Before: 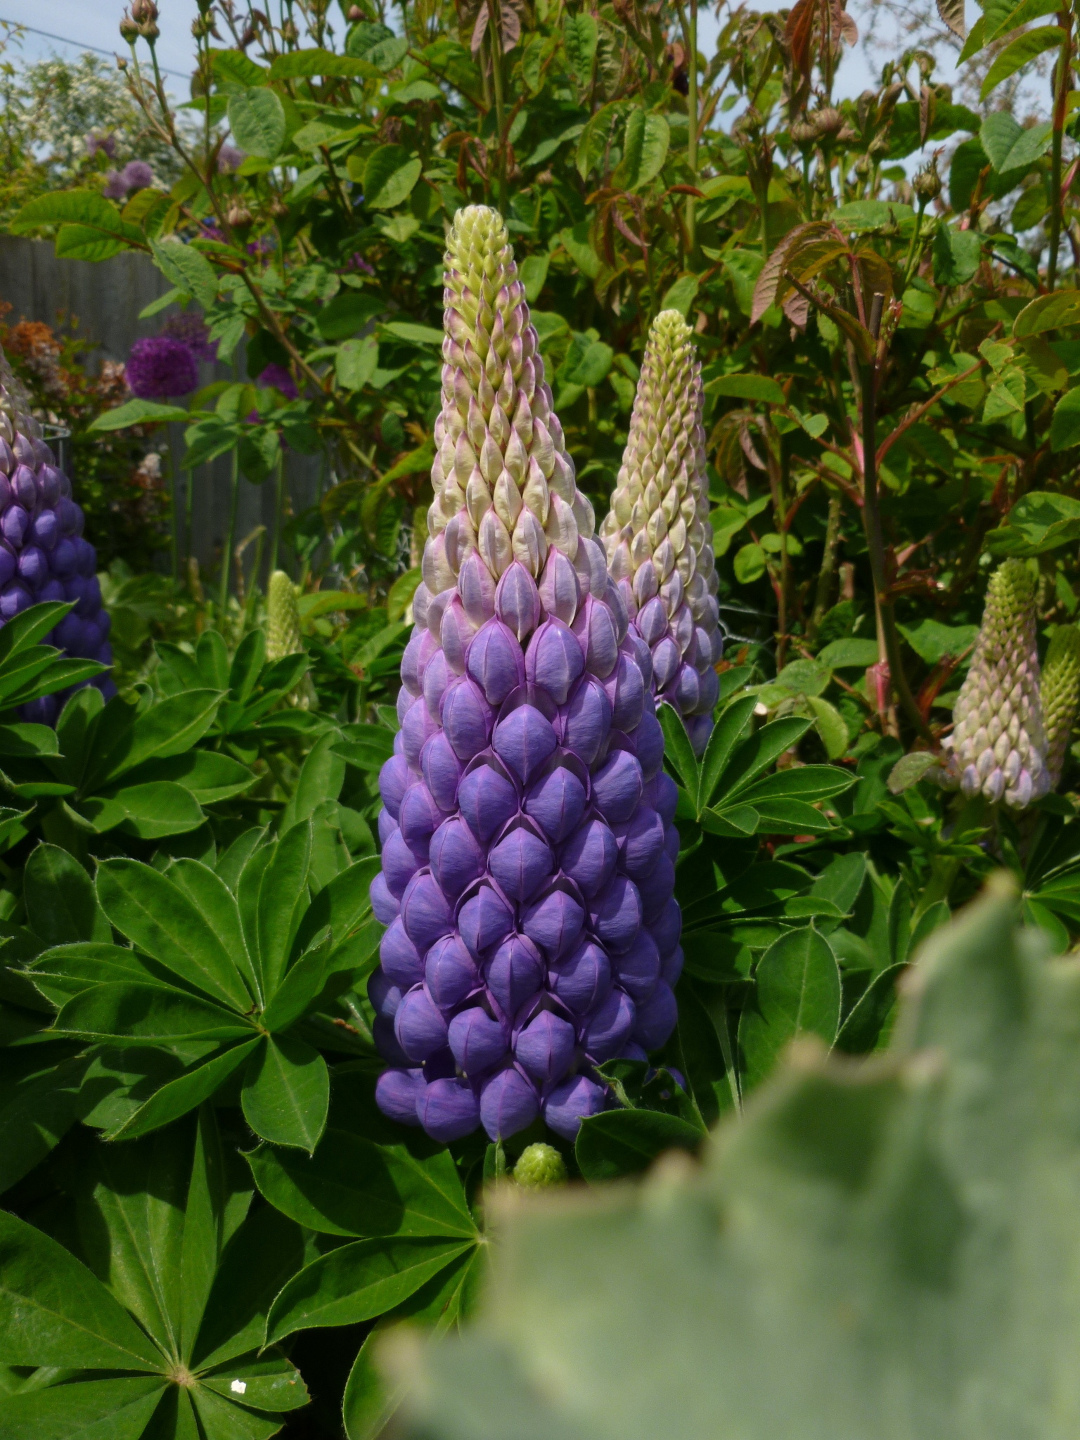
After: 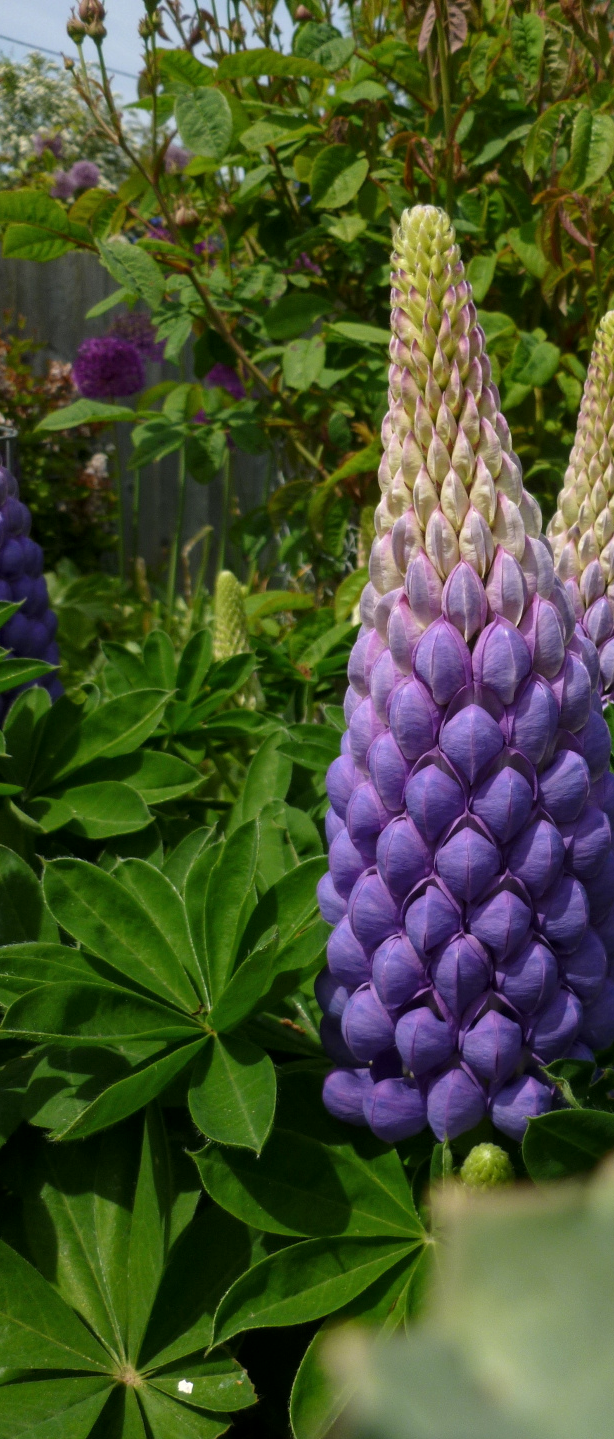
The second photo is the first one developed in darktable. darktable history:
crop: left 4.927%, right 38.195%
color correction: highlights a* -0.071, highlights b* 0.079
local contrast: highlights 100%, shadows 97%, detail 119%, midtone range 0.2
